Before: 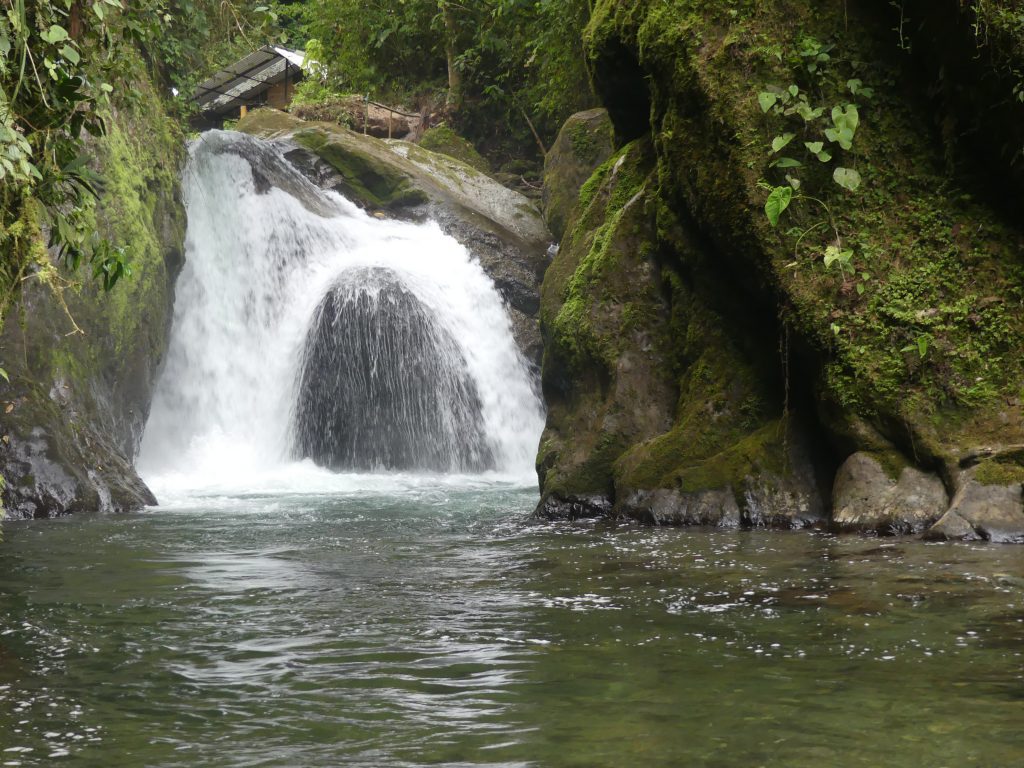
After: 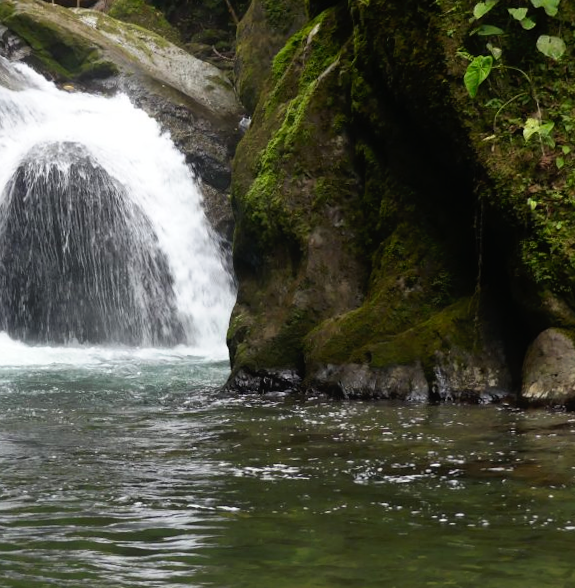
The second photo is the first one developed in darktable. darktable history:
rotate and perspective: rotation 0.074°, lens shift (vertical) 0.096, lens shift (horizontal) -0.041, crop left 0.043, crop right 0.952, crop top 0.024, crop bottom 0.979
tone curve: curves: ch0 [(0, 0) (0.003, 0.004) (0.011, 0.008) (0.025, 0.012) (0.044, 0.02) (0.069, 0.028) (0.1, 0.034) (0.136, 0.059) (0.177, 0.1) (0.224, 0.151) (0.277, 0.203) (0.335, 0.266) (0.399, 0.344) (0.468, 0.414) (0.543, 0.507) (0.623, 0.602) (0.709, 0.704) (0.801, 0.804) (0.898, 0.927) (1, 1)], preserve colors none
crop and rotate: left 28.256%, top 17.734%, right 12.656%, bottom 3.573%
